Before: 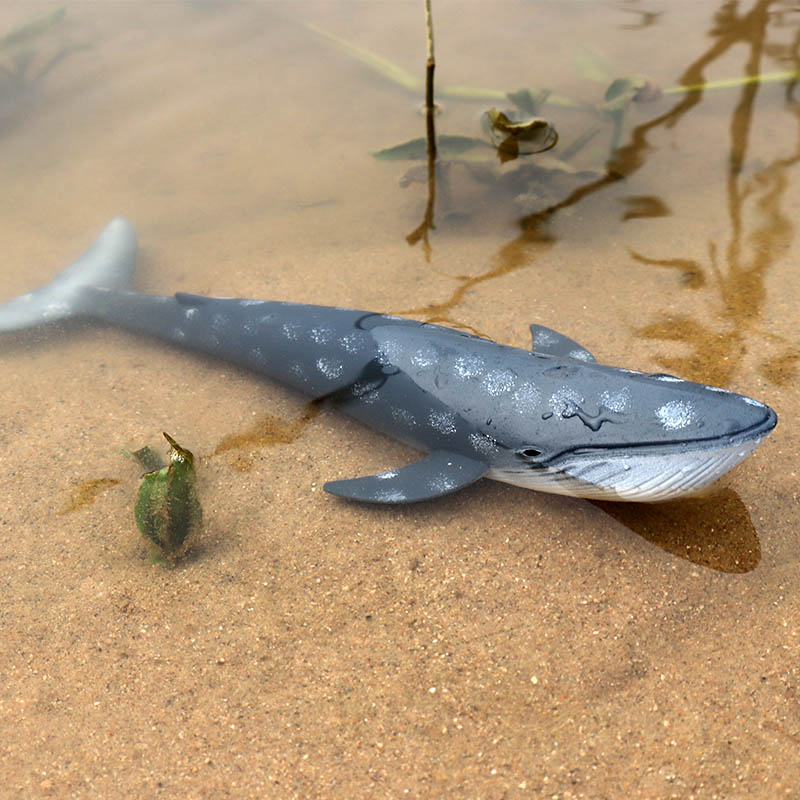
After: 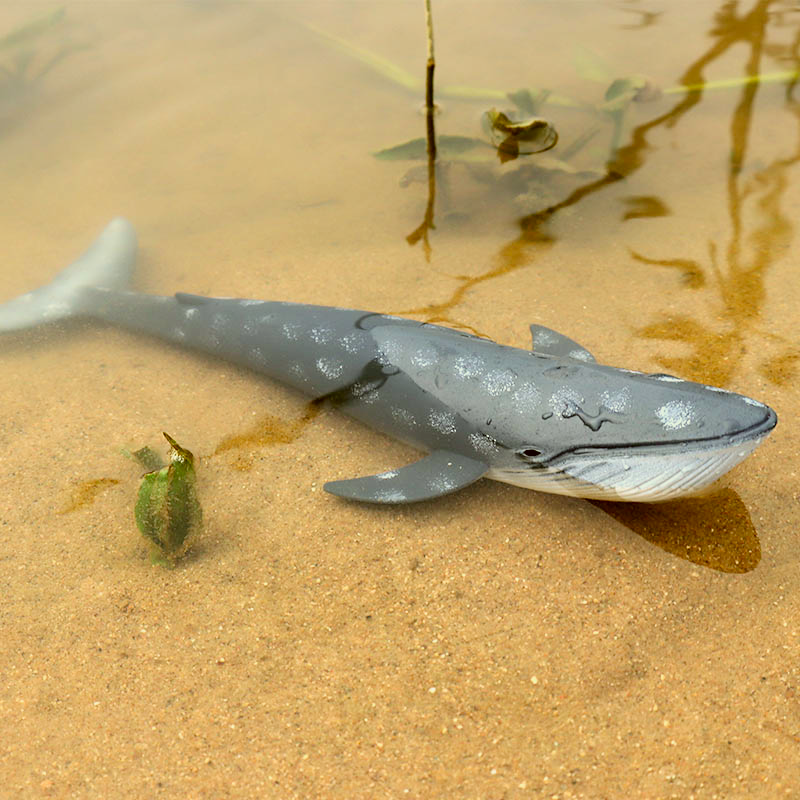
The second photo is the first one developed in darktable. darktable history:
color correction: highlights a* -1.7, highlights b* 10.44, shadows a* 0.819, shadows b* 19.69
exposure: exposure 0.607 EV, compensate highlight preservation false
filmic rgb: middle gray luminance 18.4%, black relative exposure -10.48 EV, white relative exposure 3.4 EV, target black luminance 0%, hardness 6.06, latitude 98.58%, contrast 0.844, shadows ↔ highlights balance 0.493%, add noise in highlights 0.001, color science v3 (2019), use custom middle-gray values true, contrast in highlights soft
